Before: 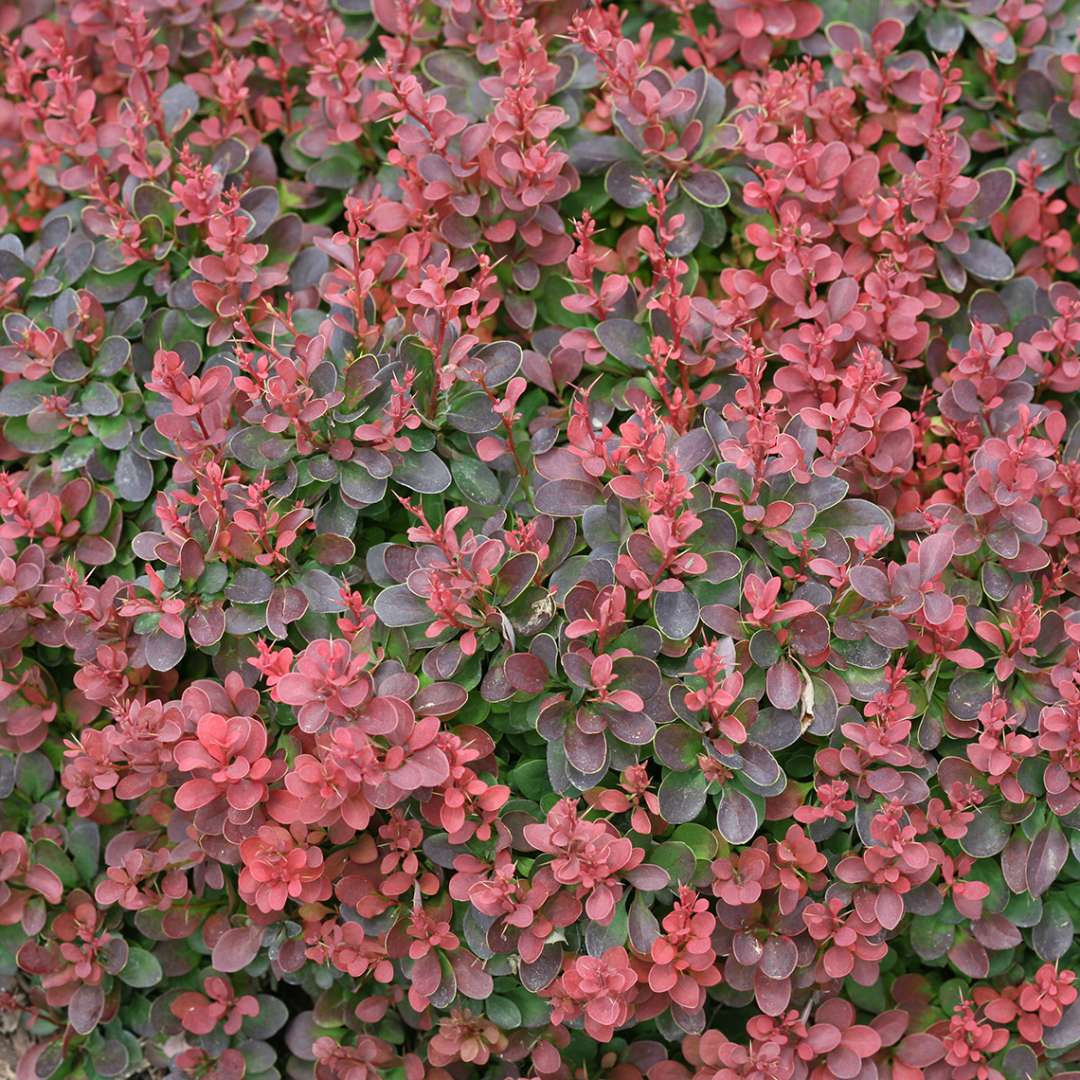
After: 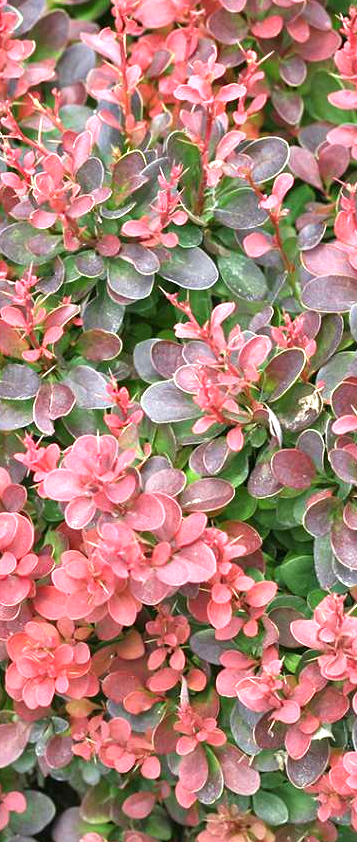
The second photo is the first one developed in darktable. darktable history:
crop and rotate: left 21.642%, top 19.056%, right 45.272%, bottom 2.975%
exposure: black level correction 0, exposure 1.103 EV, compensate highlight preservation false
shadows and highlights: highlights color adjustment 49.52%, low approximation 0.01, soften with gaussian
